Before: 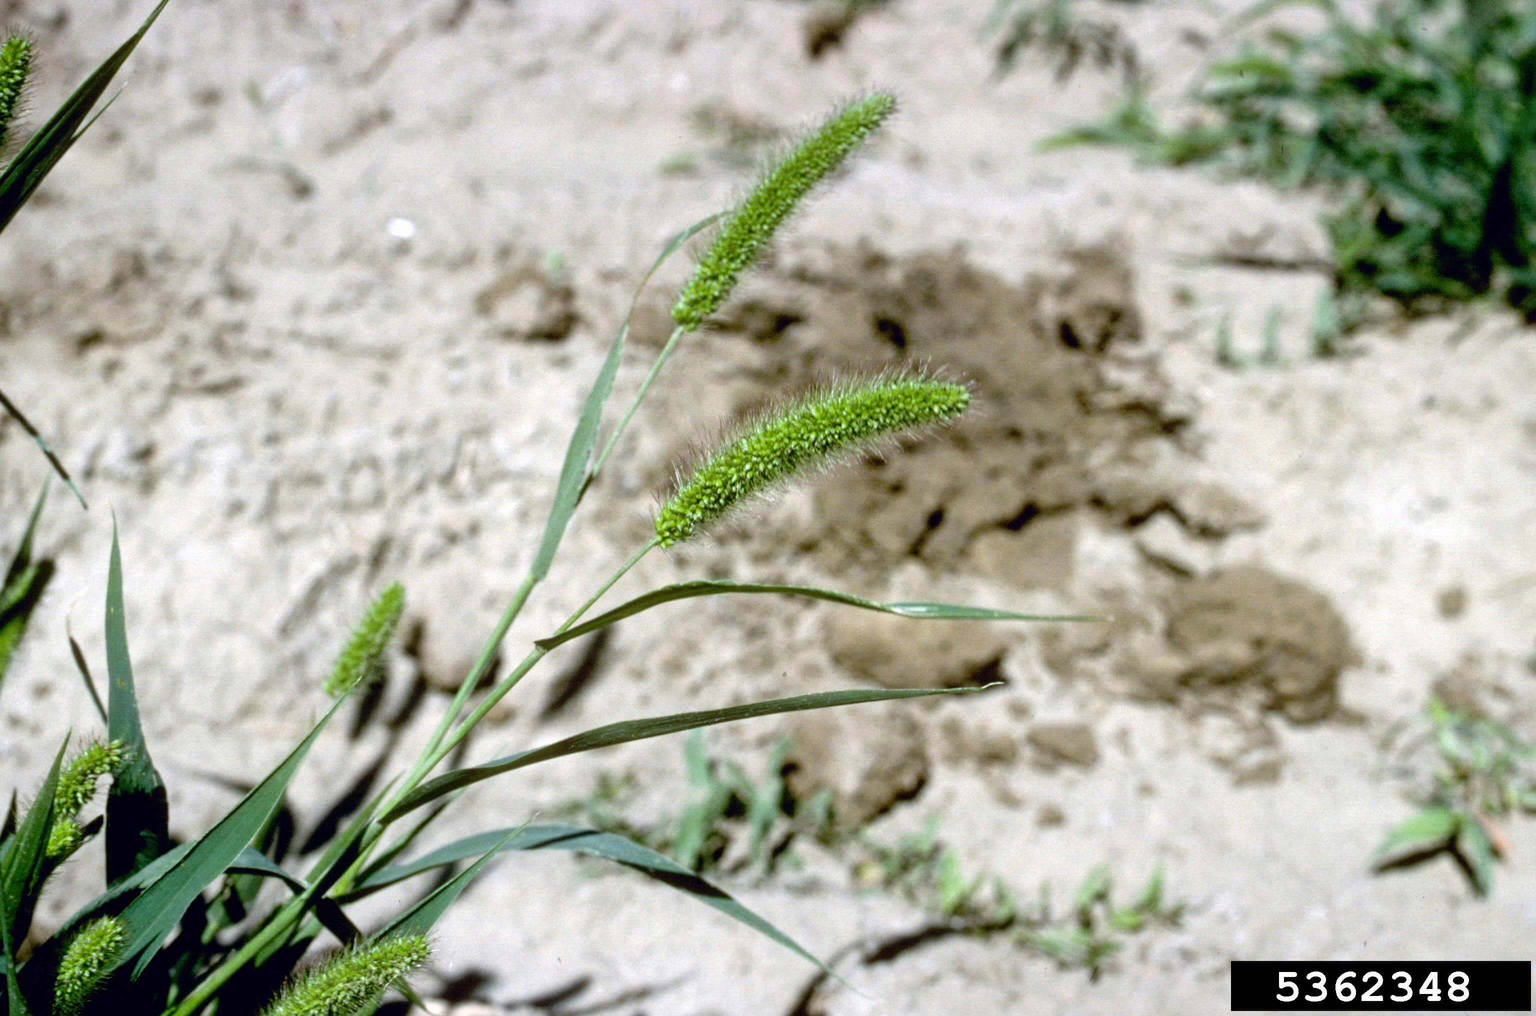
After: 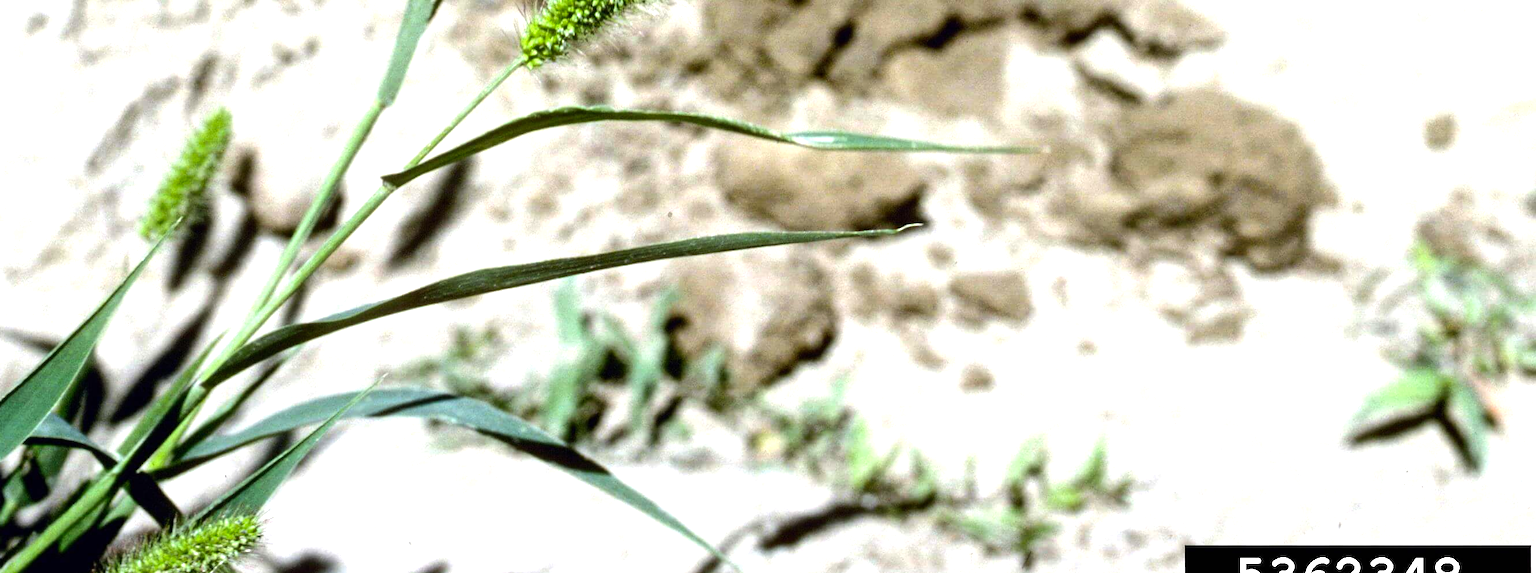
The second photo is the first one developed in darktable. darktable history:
crop and rotate: left 13.306%, top 48.129%, bottom 2.928%
shadows and highlights: radius 121.13, shadows 21.4, white point adjustment -9.72, highlights -14.39, soften with gaussian
tone equalizer: -8 EV -0.75 EV, -7 EV -0.7 EV, -6 EV -0.6 EV, -5 EV -0.4 EV, -3 EV 0.4 EV, -2 EV 0.6 EV, -1 EV 0.7 EV, +0 EV 0.75 EV, edges refinement/feathering 500, mask exposure compensation -1.57 EV, preserve details no
exposure: exposure 0.4 EV, compensate highlight preservation false
